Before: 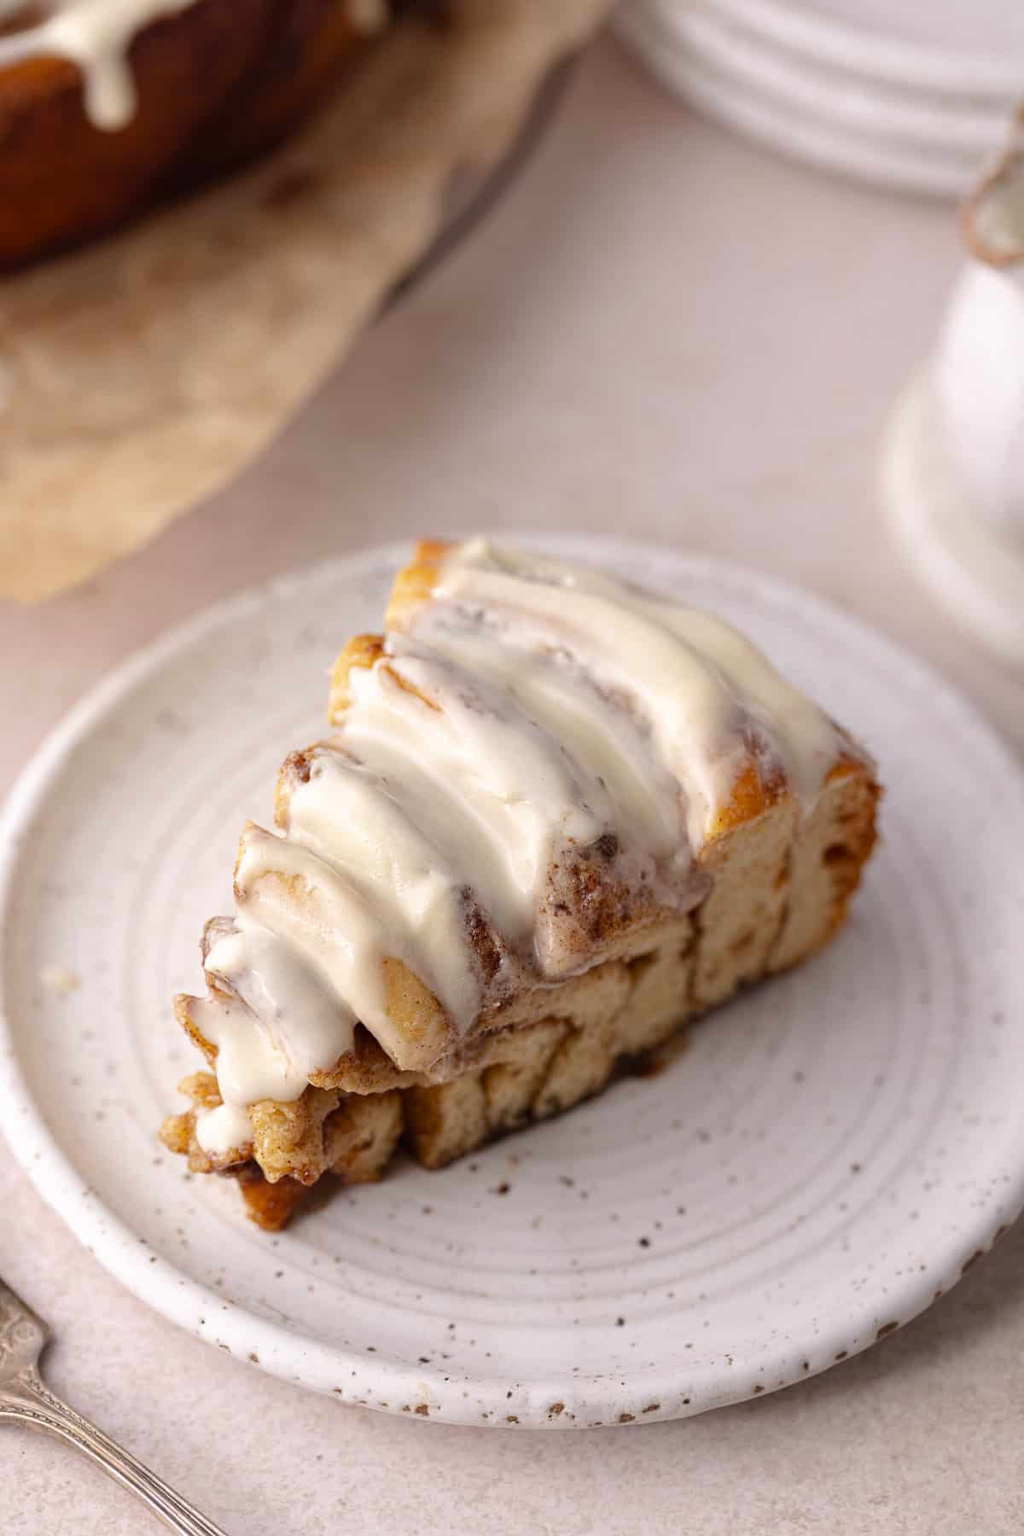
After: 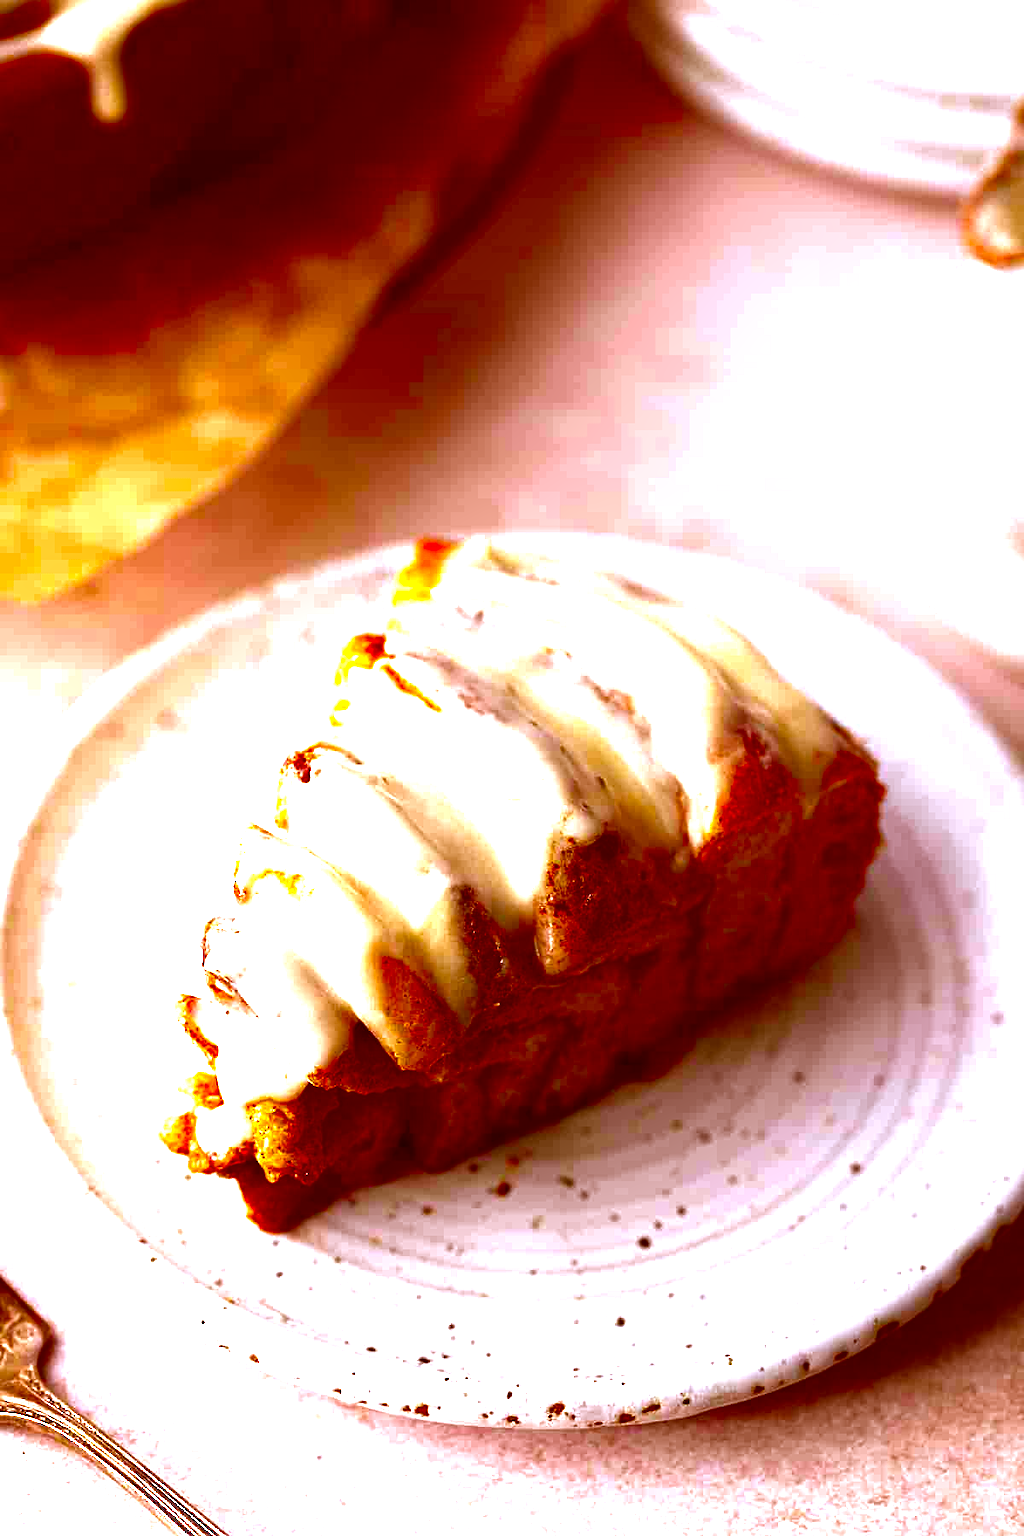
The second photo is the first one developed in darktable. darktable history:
contrast equalizer: y [[0.439, 0.44, 0.442, 0.457, 0.493, 0.498], [0.5 ×6], [0.5 ×6], [0 ×6], [0 ×6]]
color balance rgb: highlights gain › chroma 0.929%, highlights gain › hue 28.35°, perceptual saturation grading › global saturation 36.7%, perceptual saturation grading › shadows 34.759%, perceptual brilliance grading › global brilliance 30.677%, global vibrance 11.251%
color correction: highlights a* -14.43, highlights b* -16.24, shadows a* 10.39, shadows b* 29.76
contrast brightness saturation: brightness -0.994, saturation 0.993
